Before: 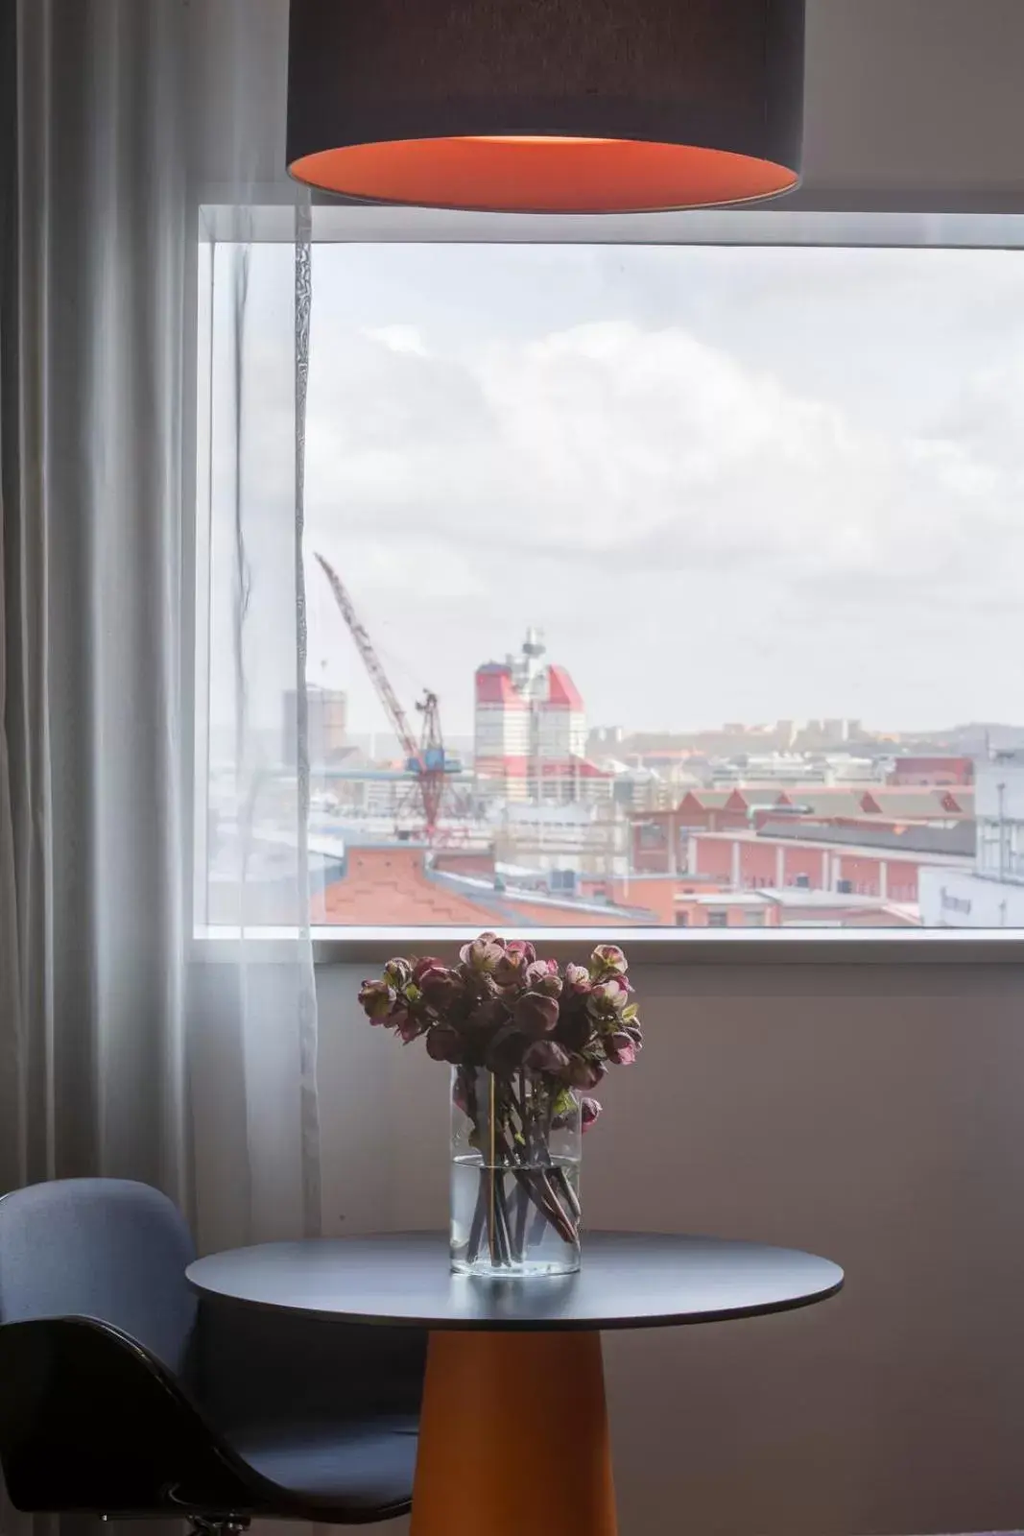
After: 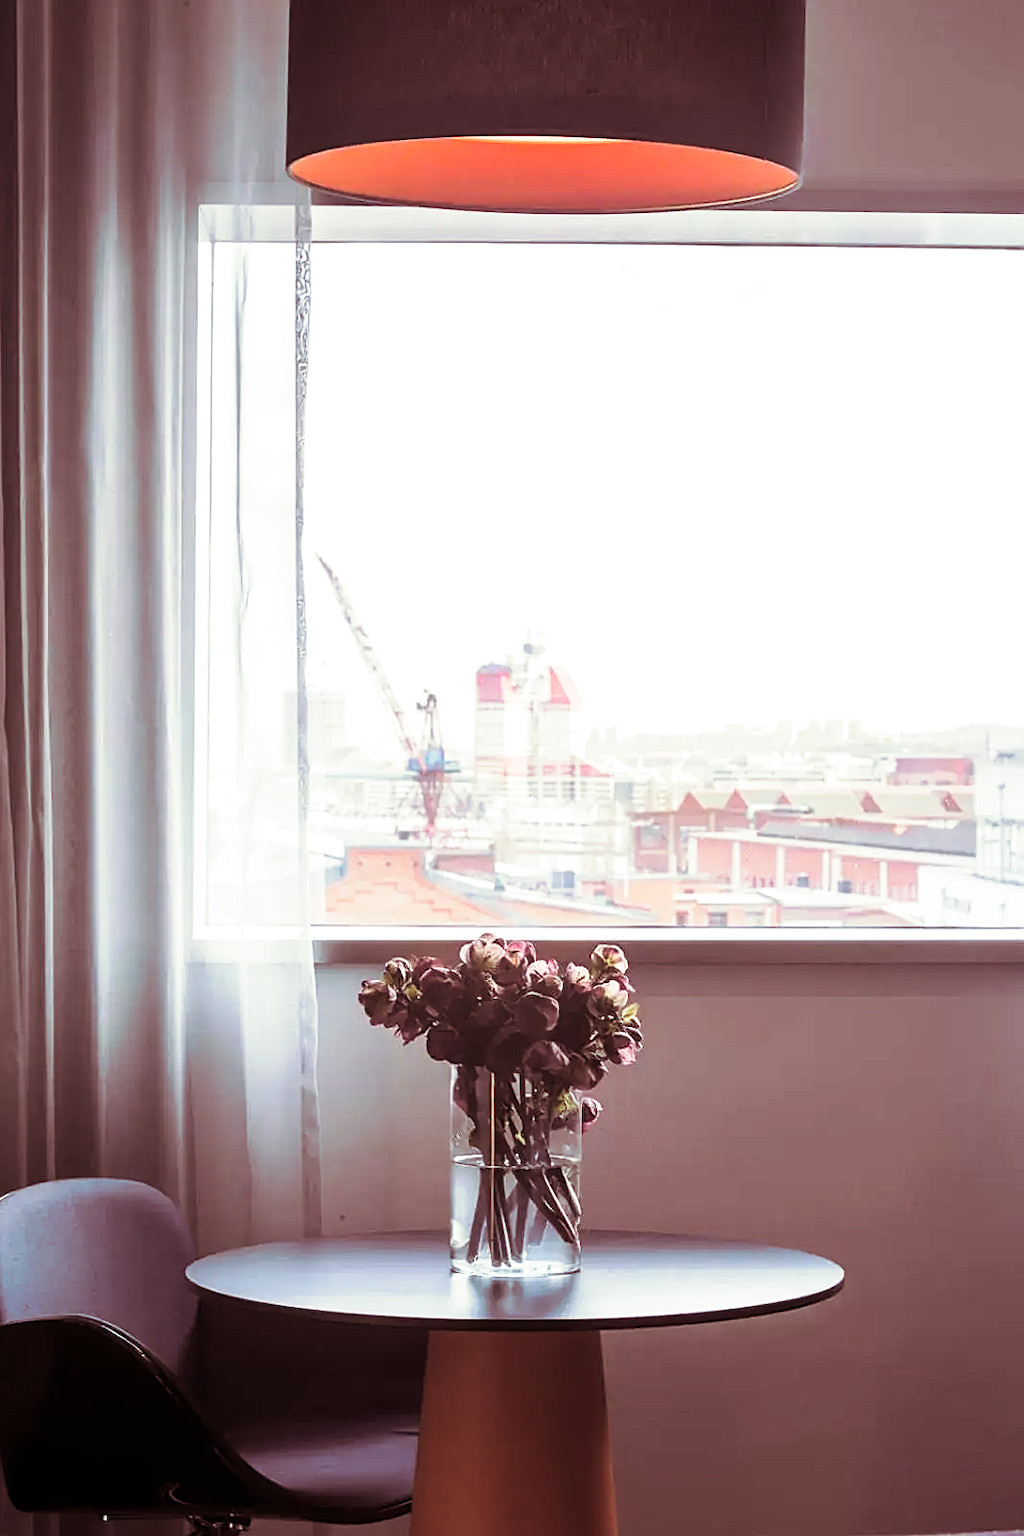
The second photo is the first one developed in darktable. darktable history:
split-toning: shadows › hue 360°
tone equalizer: -8 EV -0.417 EV, -7 EV -0.389 EV, -6 EV -0.333 EV, -5 EV -0.222 EV, -3 EV 0.222 EV, -2 EV 0.333 EV, -1 EV 0.389 EV, +0 EV 0.417 EV, edges refinement/feathering 500, mask exposure compensation -1.25 EV, preserve details no
base curve: curves: ch0 [(0, 0) (0.579, 0.807) (1, 1)], preserve colors none
sharpen: on, module defaults
